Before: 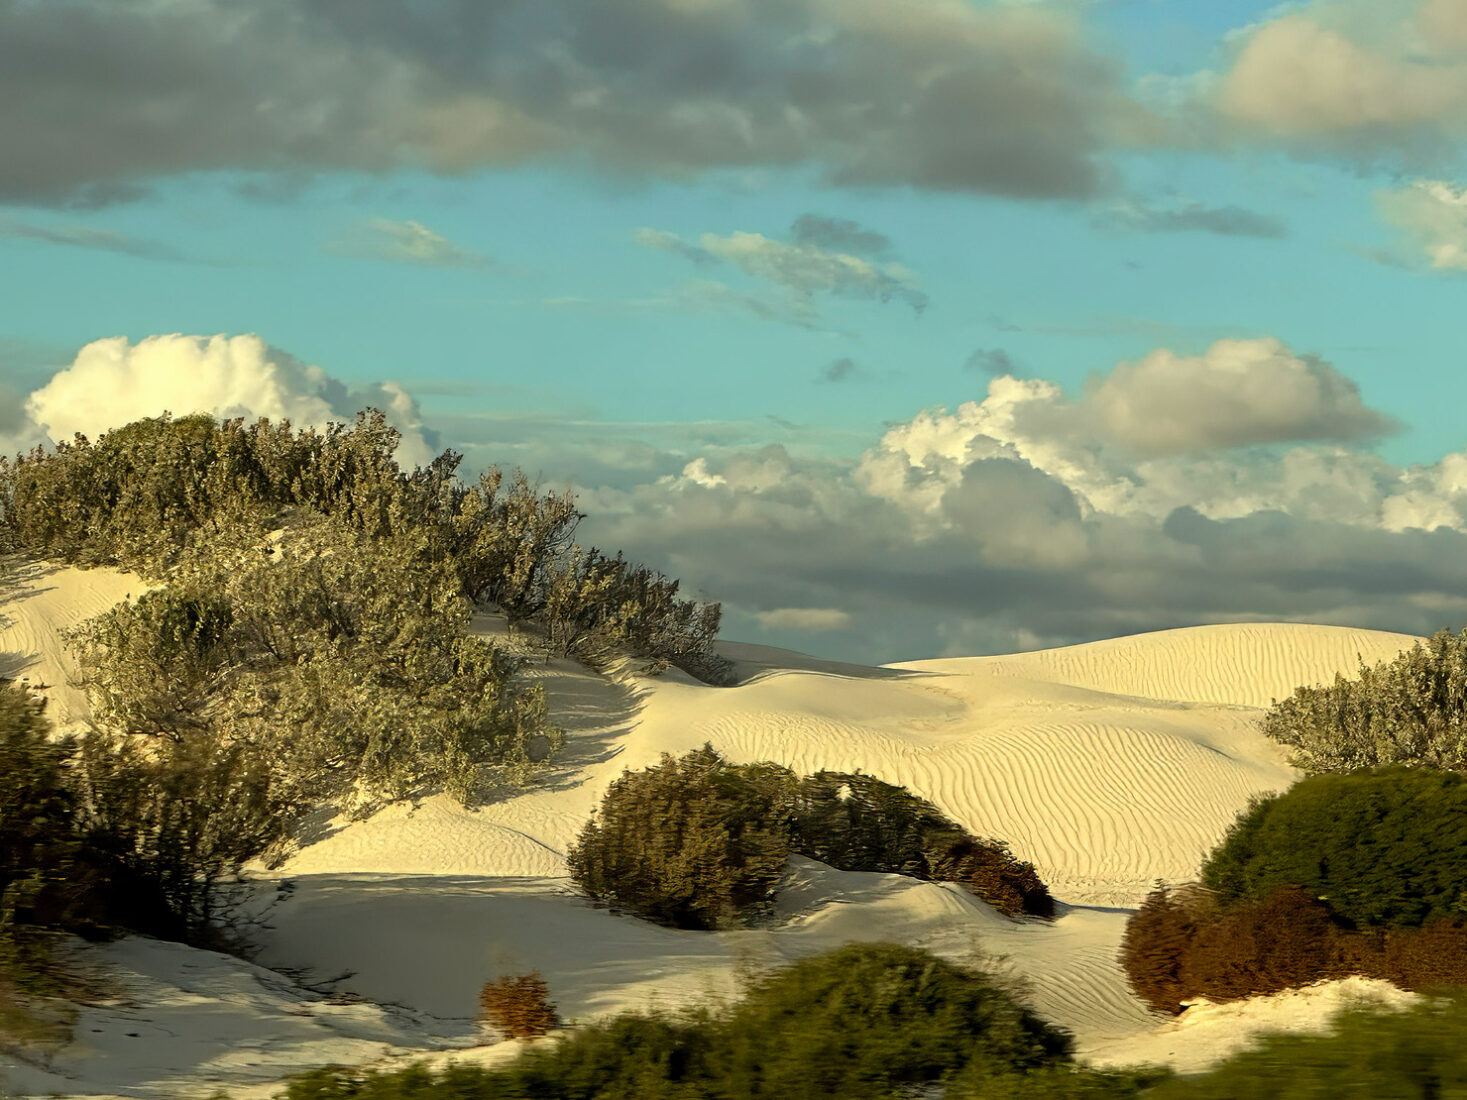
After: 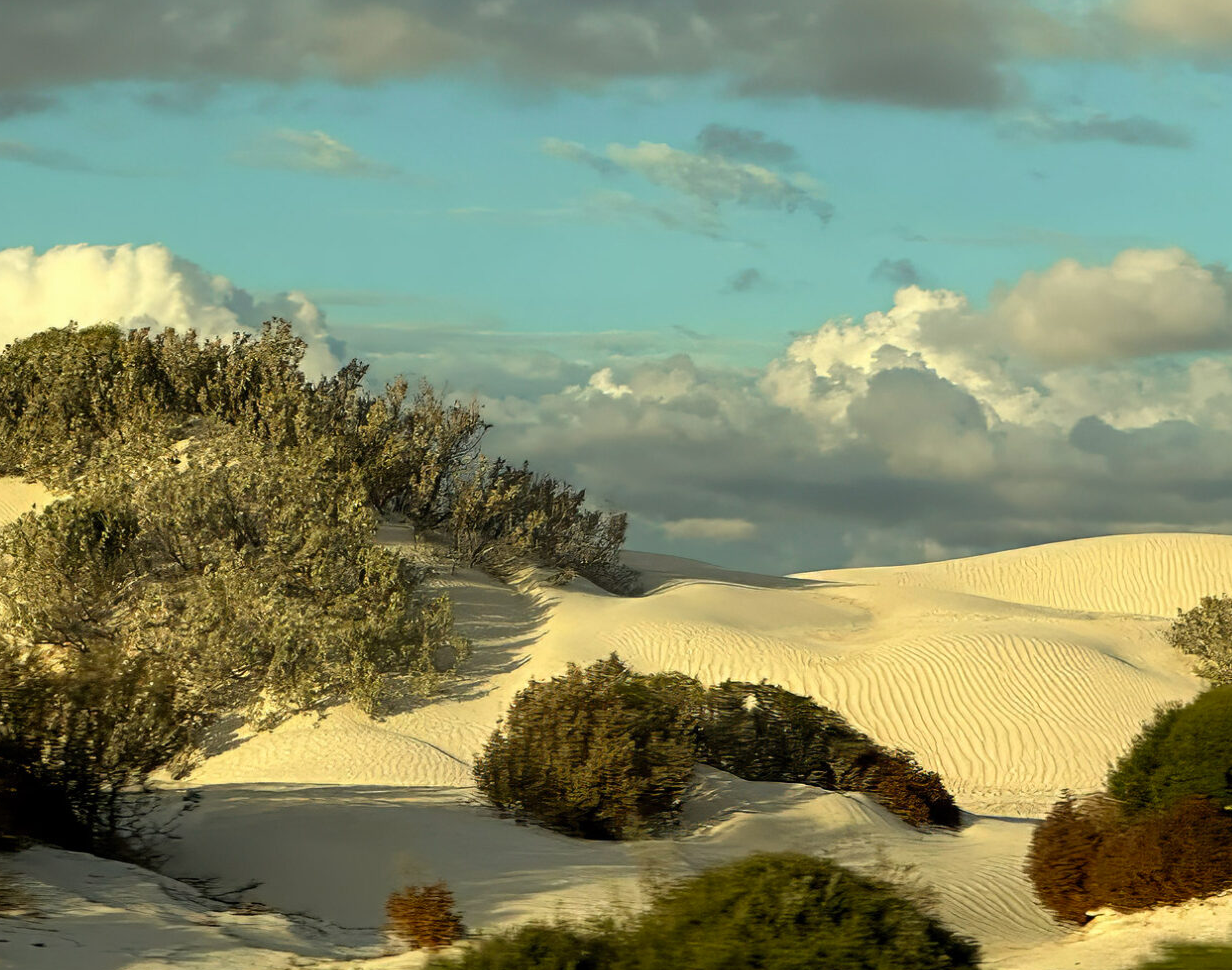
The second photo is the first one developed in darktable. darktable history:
color zones: curves: ch1 [(0, 0.513) (0.143, 0.524) (0.286, 0.511) (0.429, 0.506) (0.571, 0.503) (0.714, 0.503) (0.857, 0.508) (1, 0.513)]
crop: left 6.446%, top 8.188%, right 9.538%, bottom 3.548%
